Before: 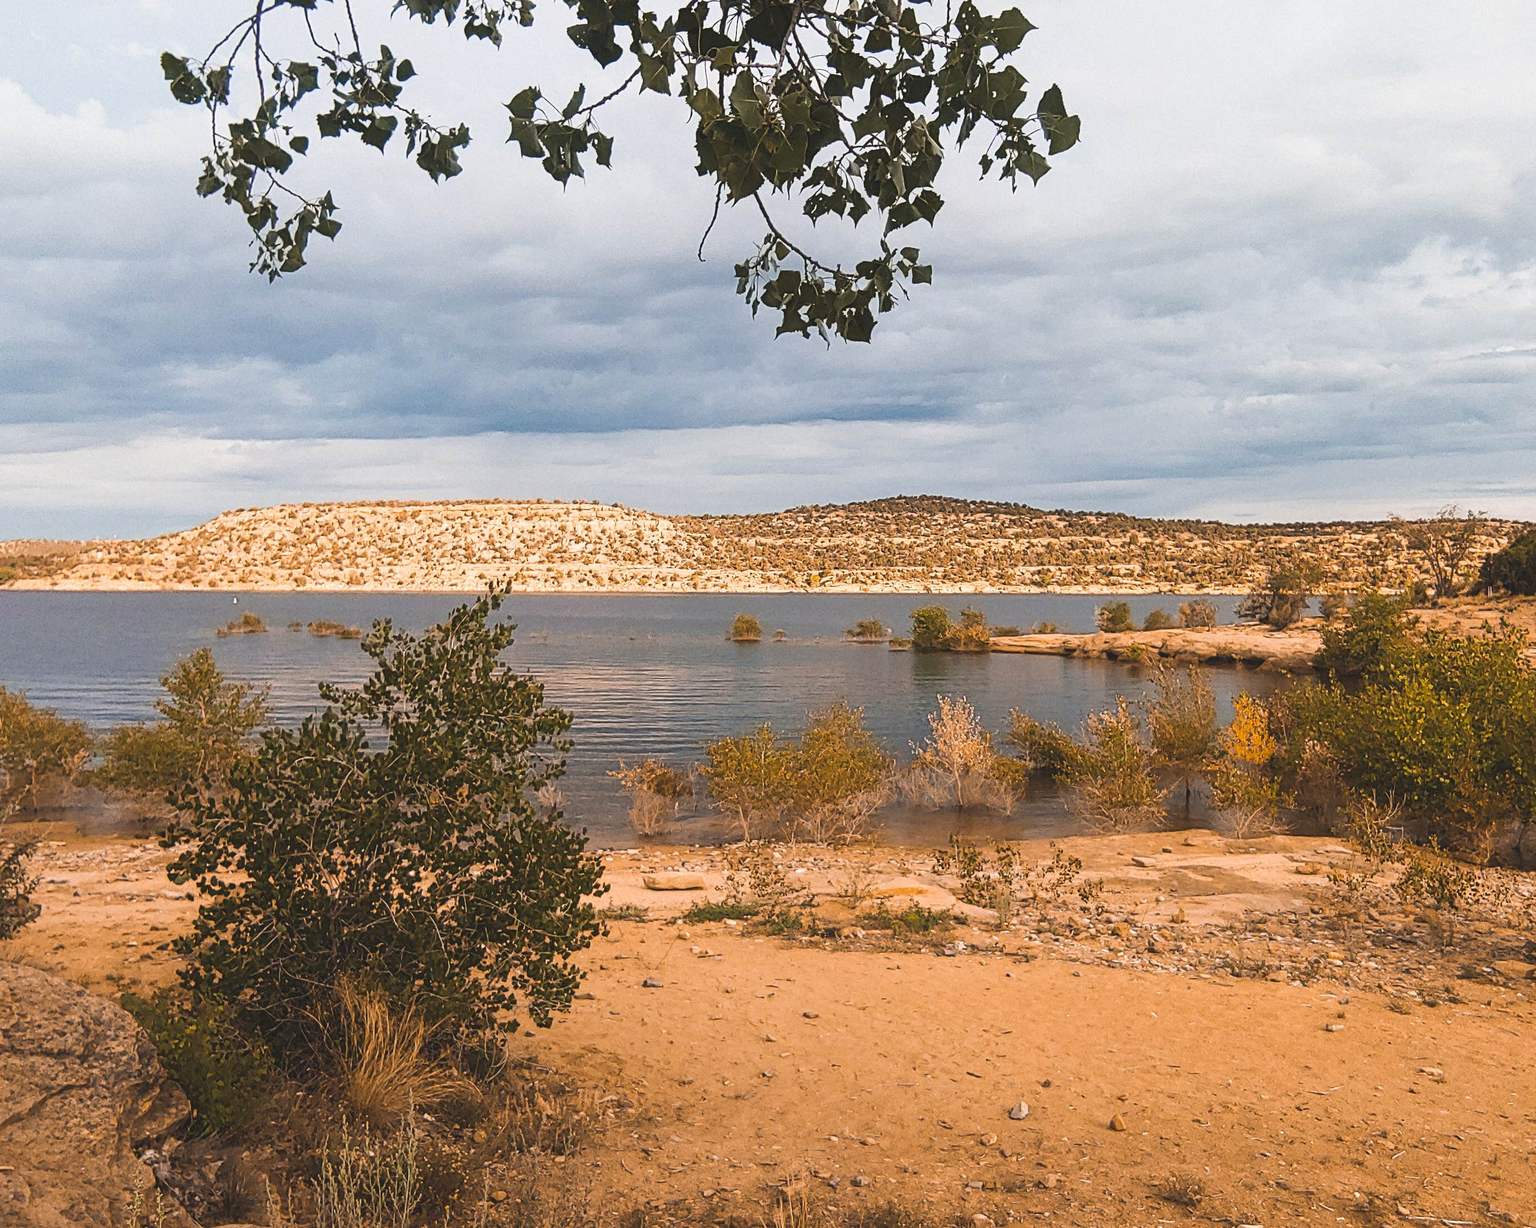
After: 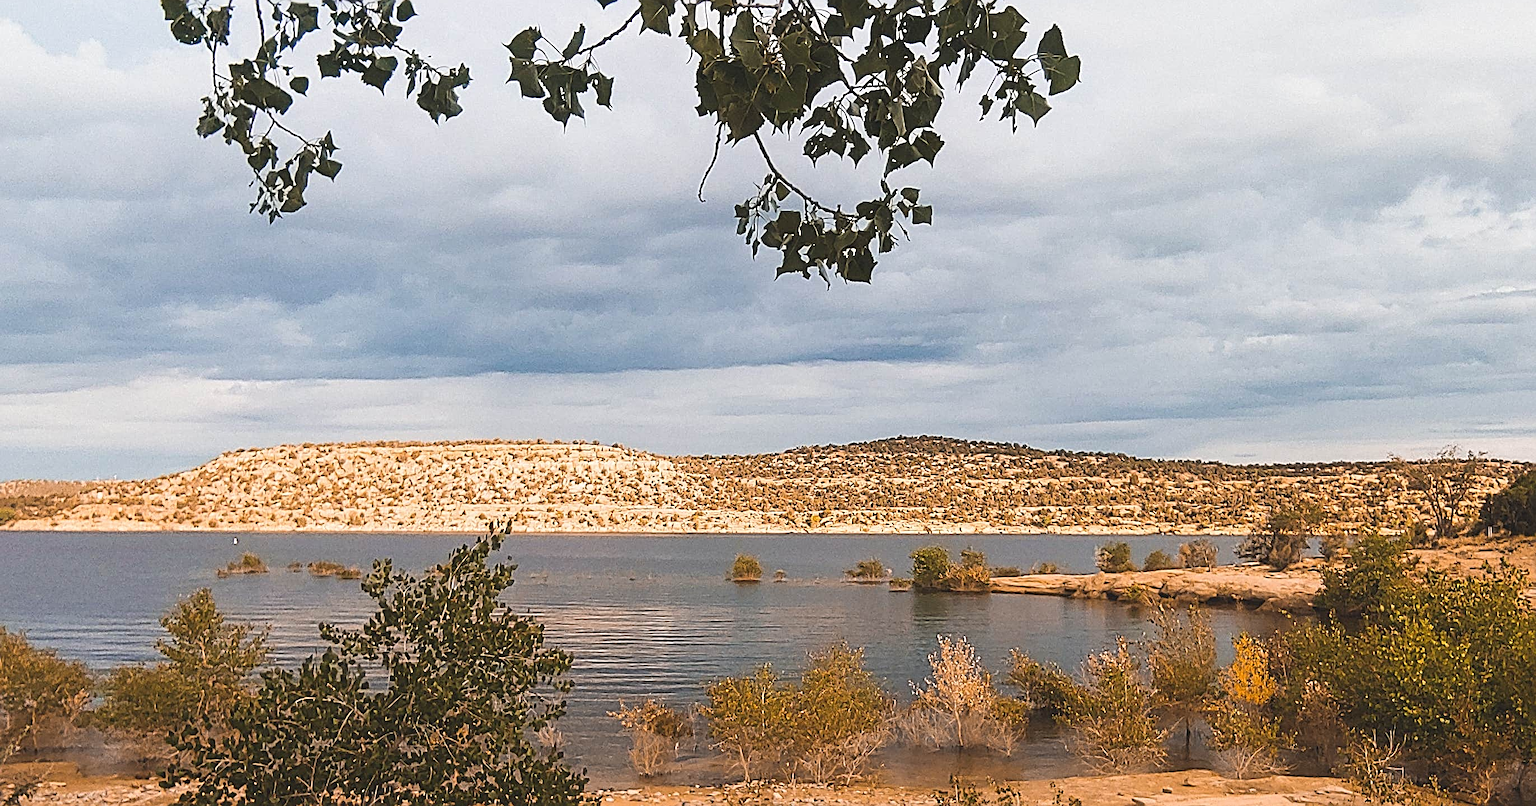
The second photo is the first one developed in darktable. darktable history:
crop and rotate: top 4.896%, bottom 29.454%
sharpen: radius 2.533, amount 0.627
